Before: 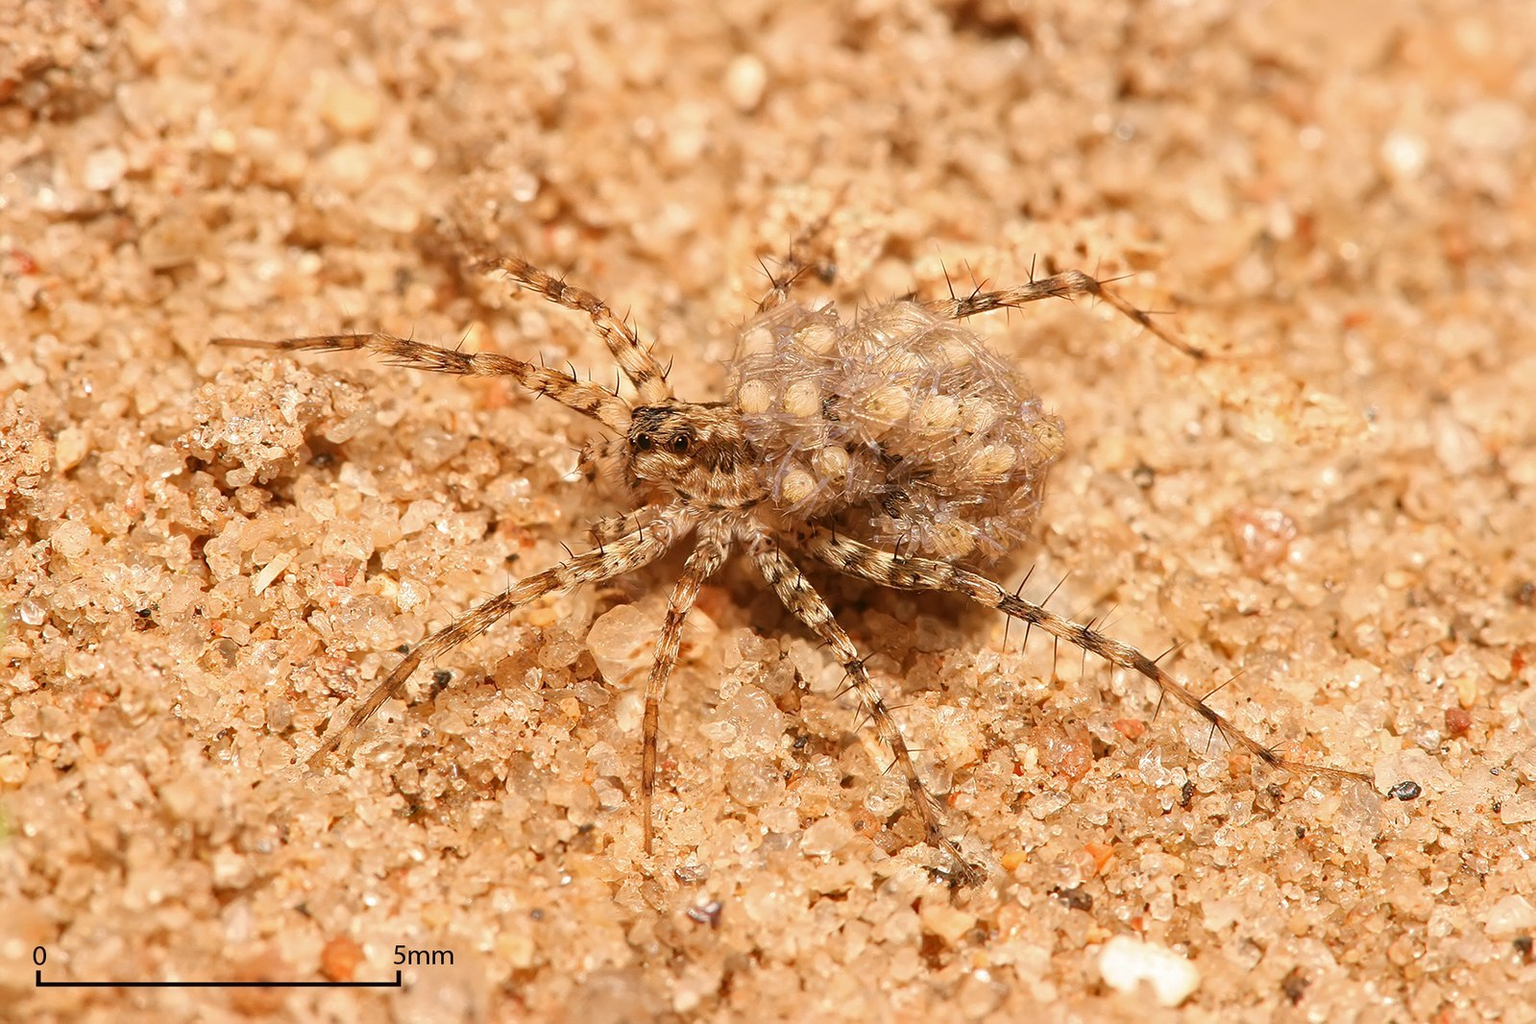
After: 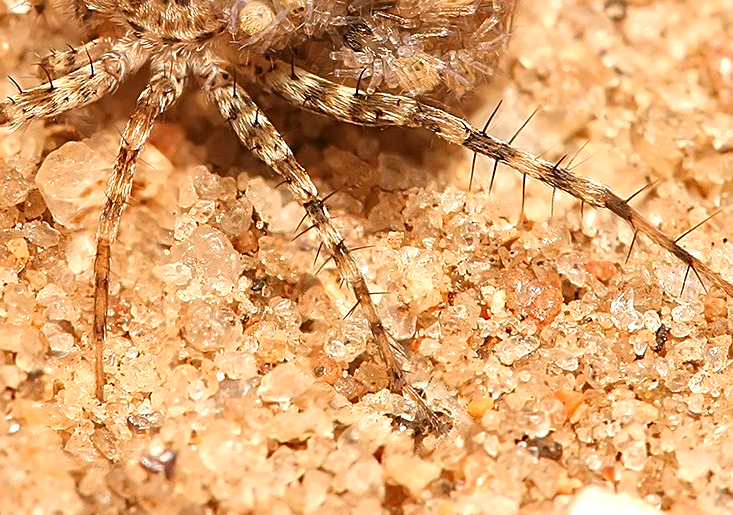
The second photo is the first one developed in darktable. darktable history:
crop: left 35.976%, top 45.819%, right 18.162%, bottom 5.807%
sharpen: on, module defaults
exposure: exposure 0.3 EV, compensate highlight preservation false
